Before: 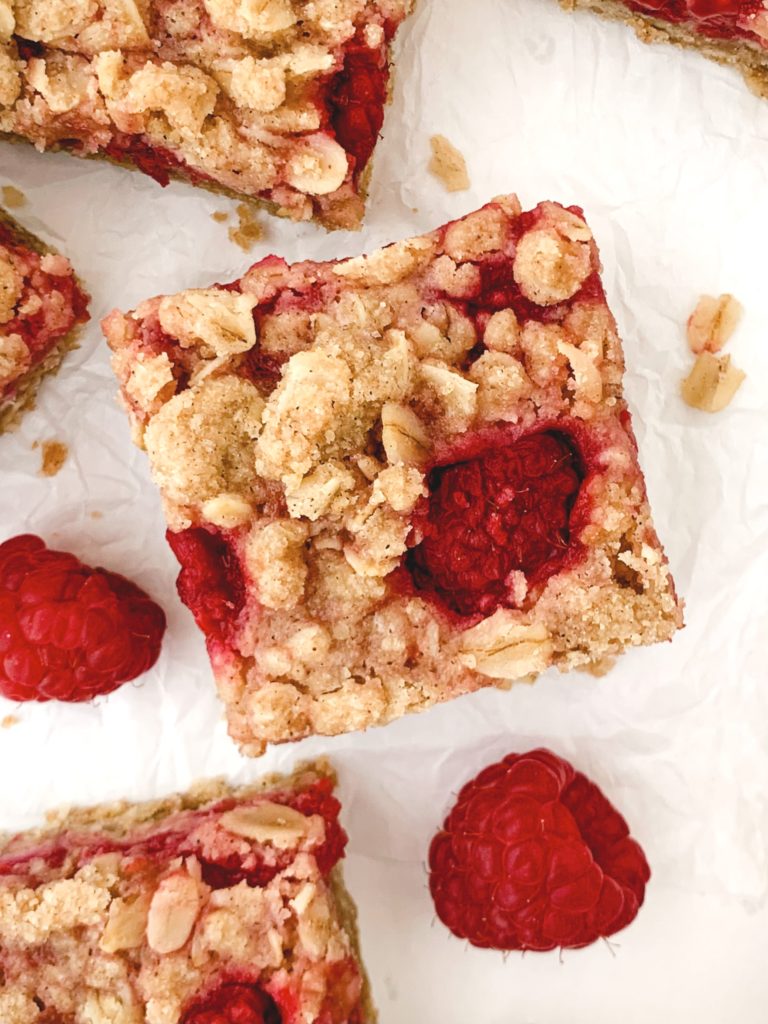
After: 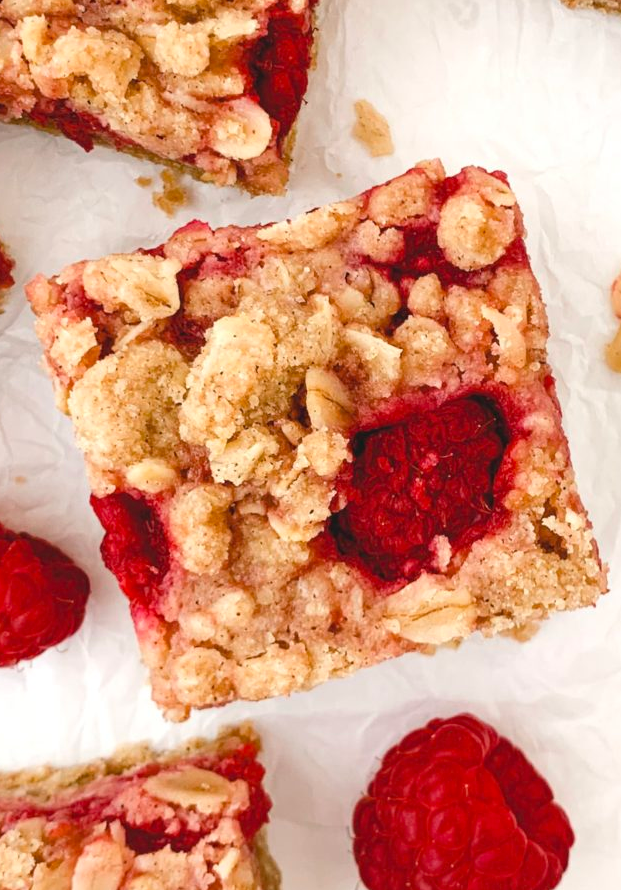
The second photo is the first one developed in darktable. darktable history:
crop: left 9.929%, top 3.475%, right 9.188%, bottom 9.529%
color correction: saturation 0.98
